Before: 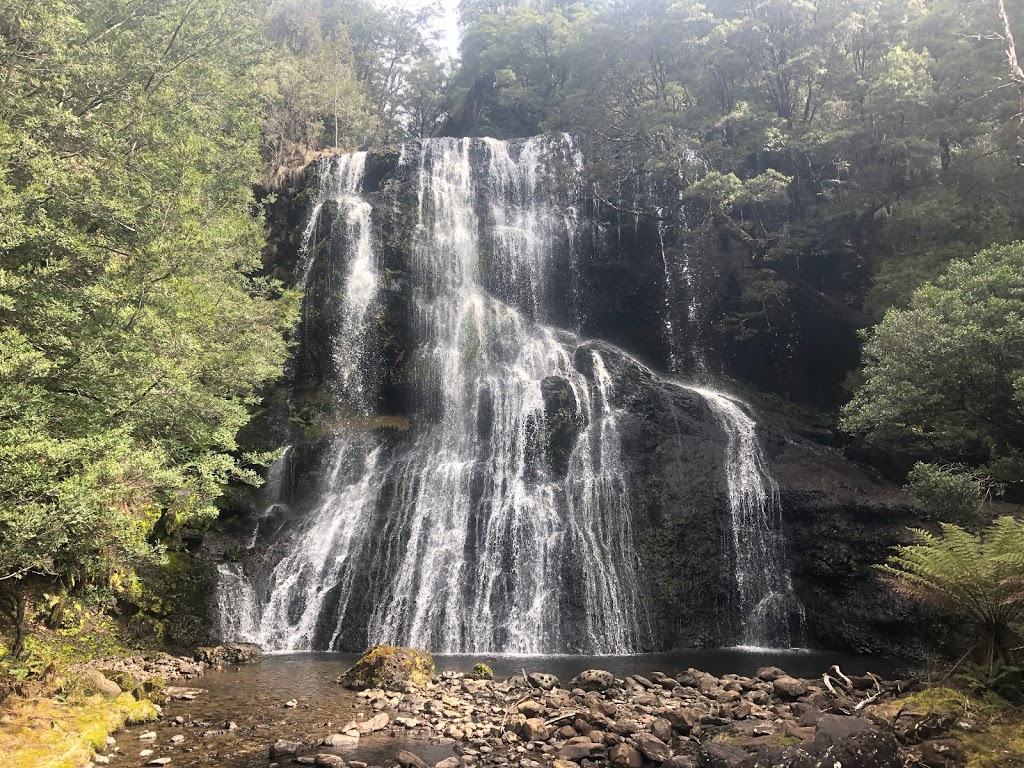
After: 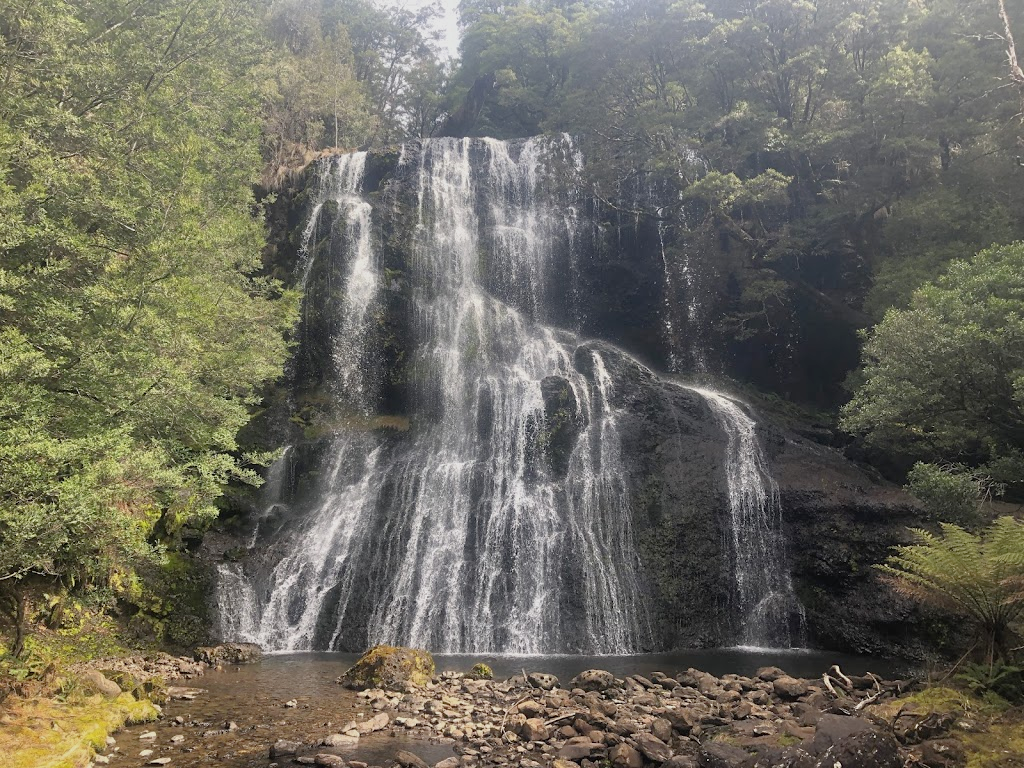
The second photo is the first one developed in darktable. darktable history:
tone equalizer: -8 EV 0.26 EV, -7 EV 0.421 EV, -6 EV 0.391 EV, -5 EV 0.242 EV, -3 EV -0.25 EV, -2 EV -0.446 EV, -1 EV -0.399 EV, +0 EV -0.256 EV, edges refinement/feathering 500, mask exposure compensation -1.57 EV, preserve details no
